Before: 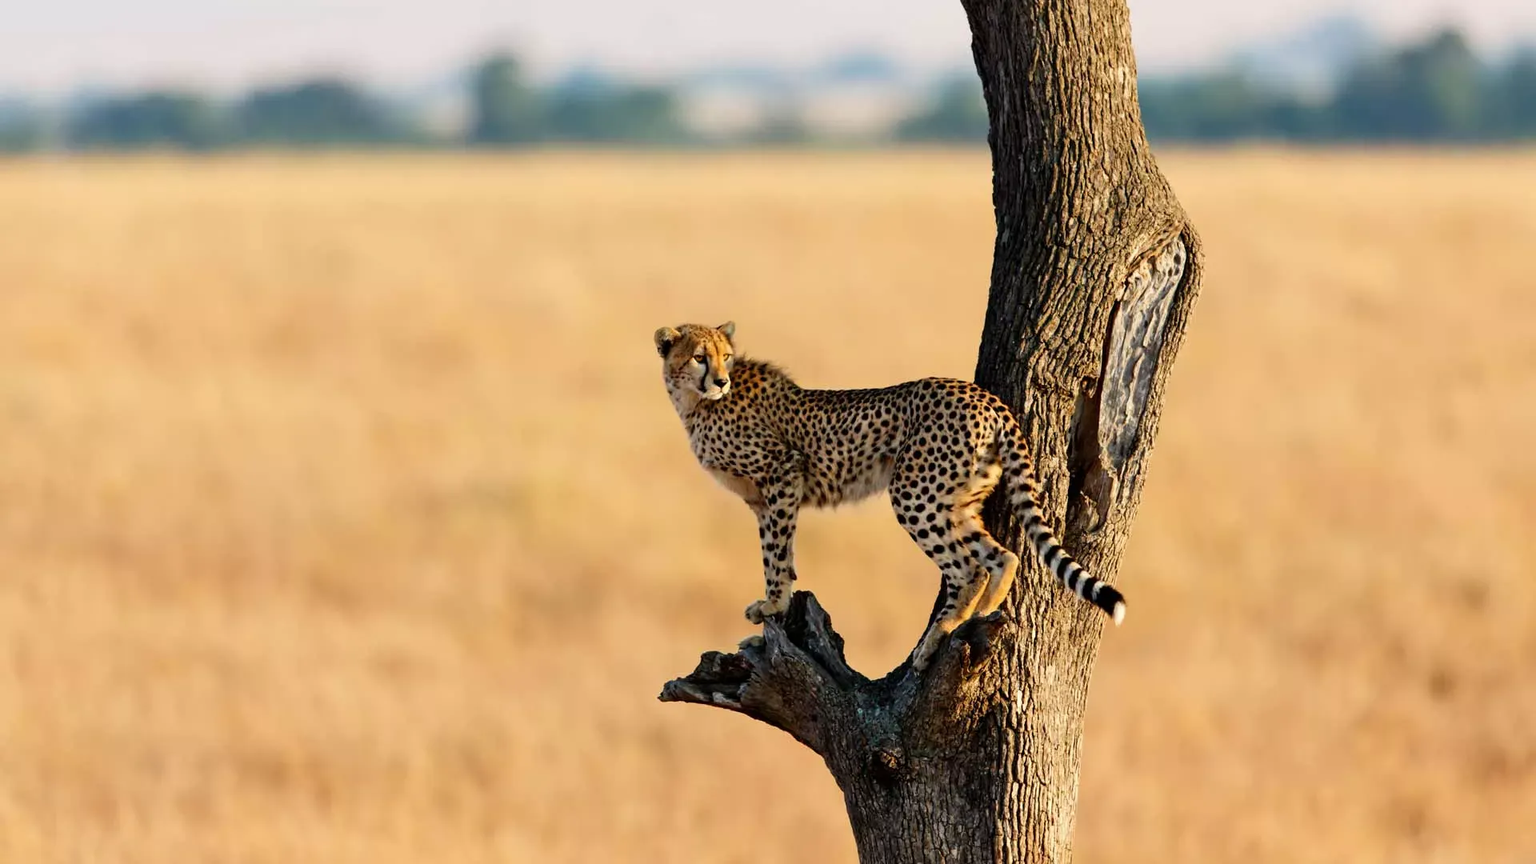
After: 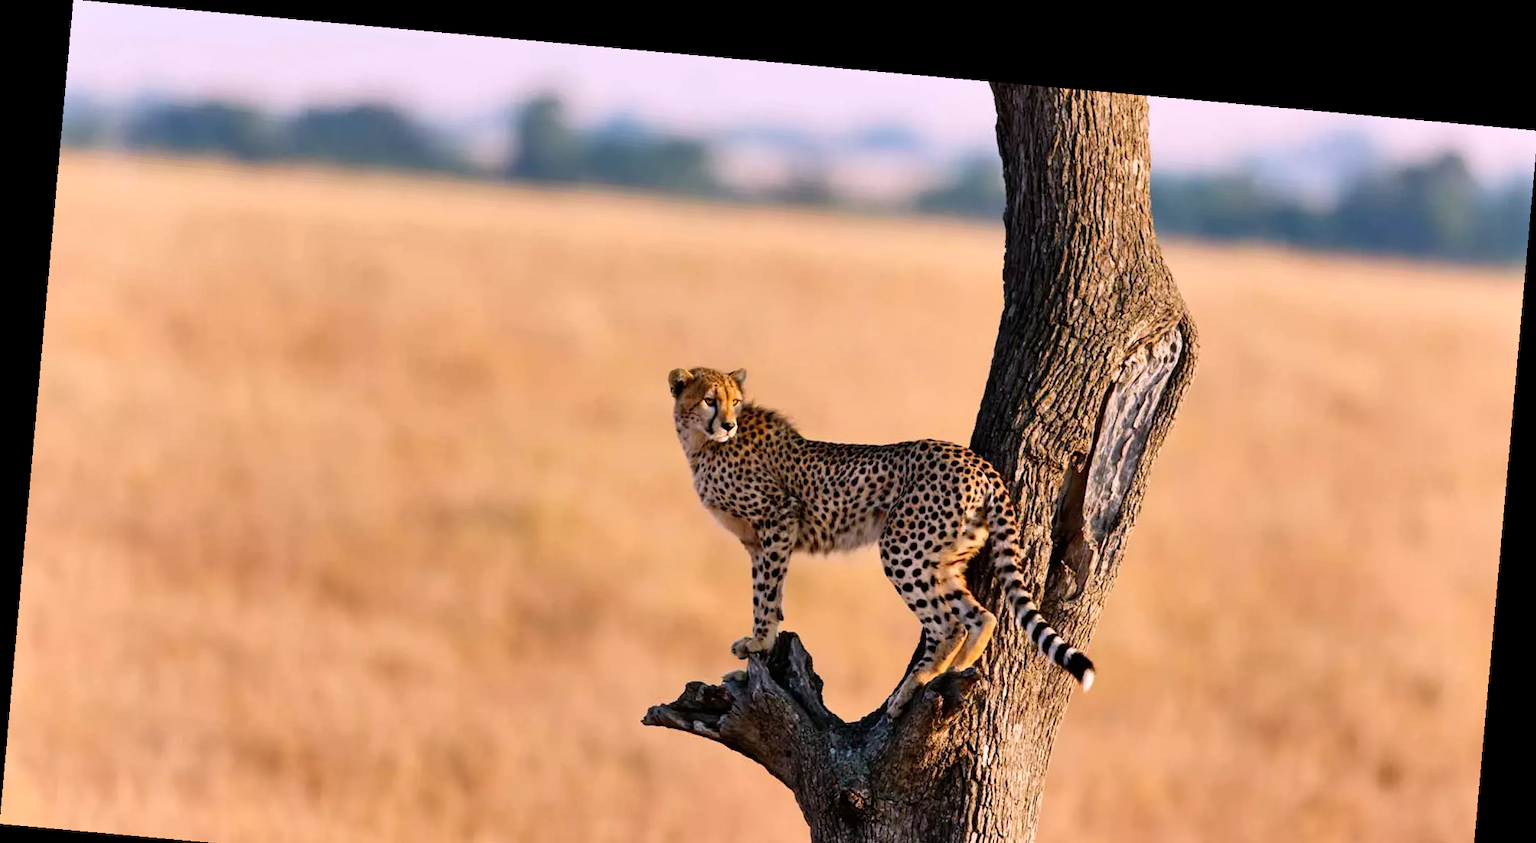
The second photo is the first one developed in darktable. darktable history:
shadows and highlights: low approximation 0.01, soften with gaussian
rotate and perspective: rotation 5.12°, automatic cropping off
crop and rotate: top 0%, bottom 11.49%
white balance: red 1.066, blue 1.119
